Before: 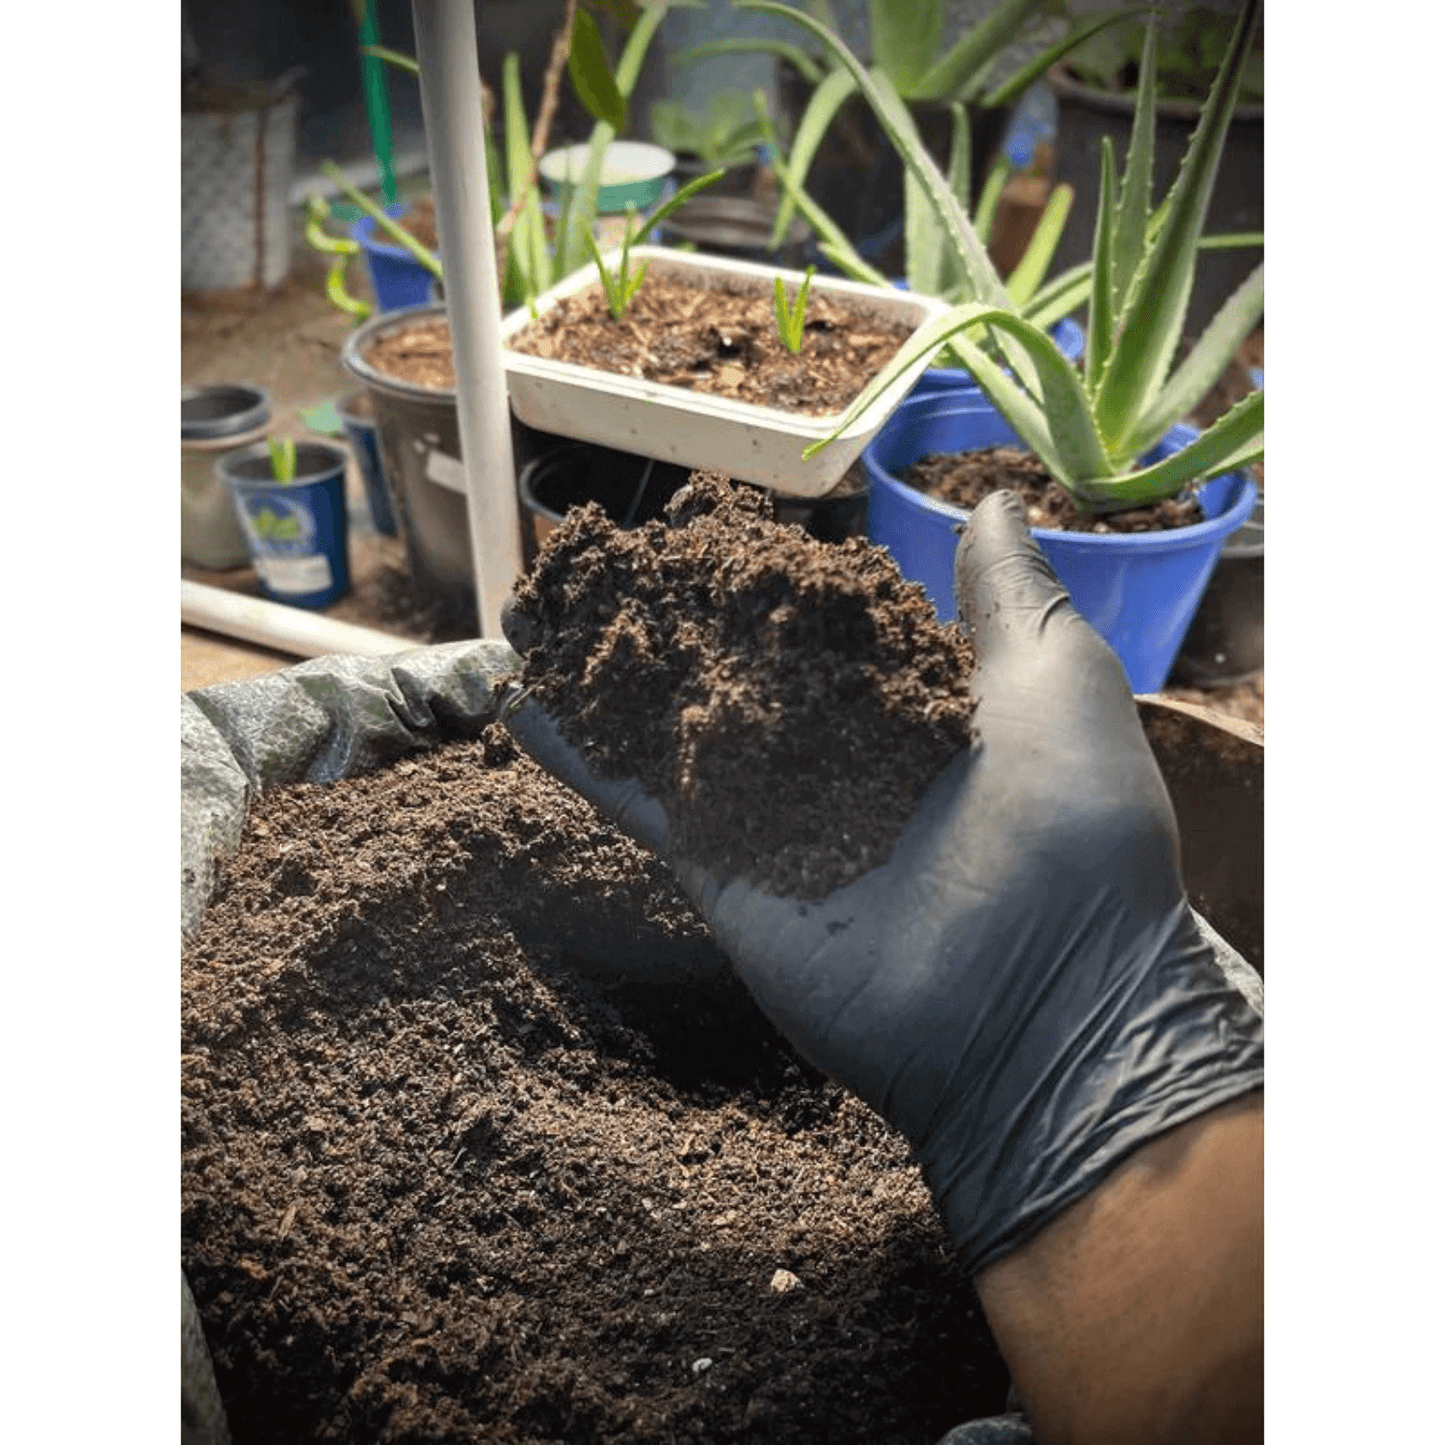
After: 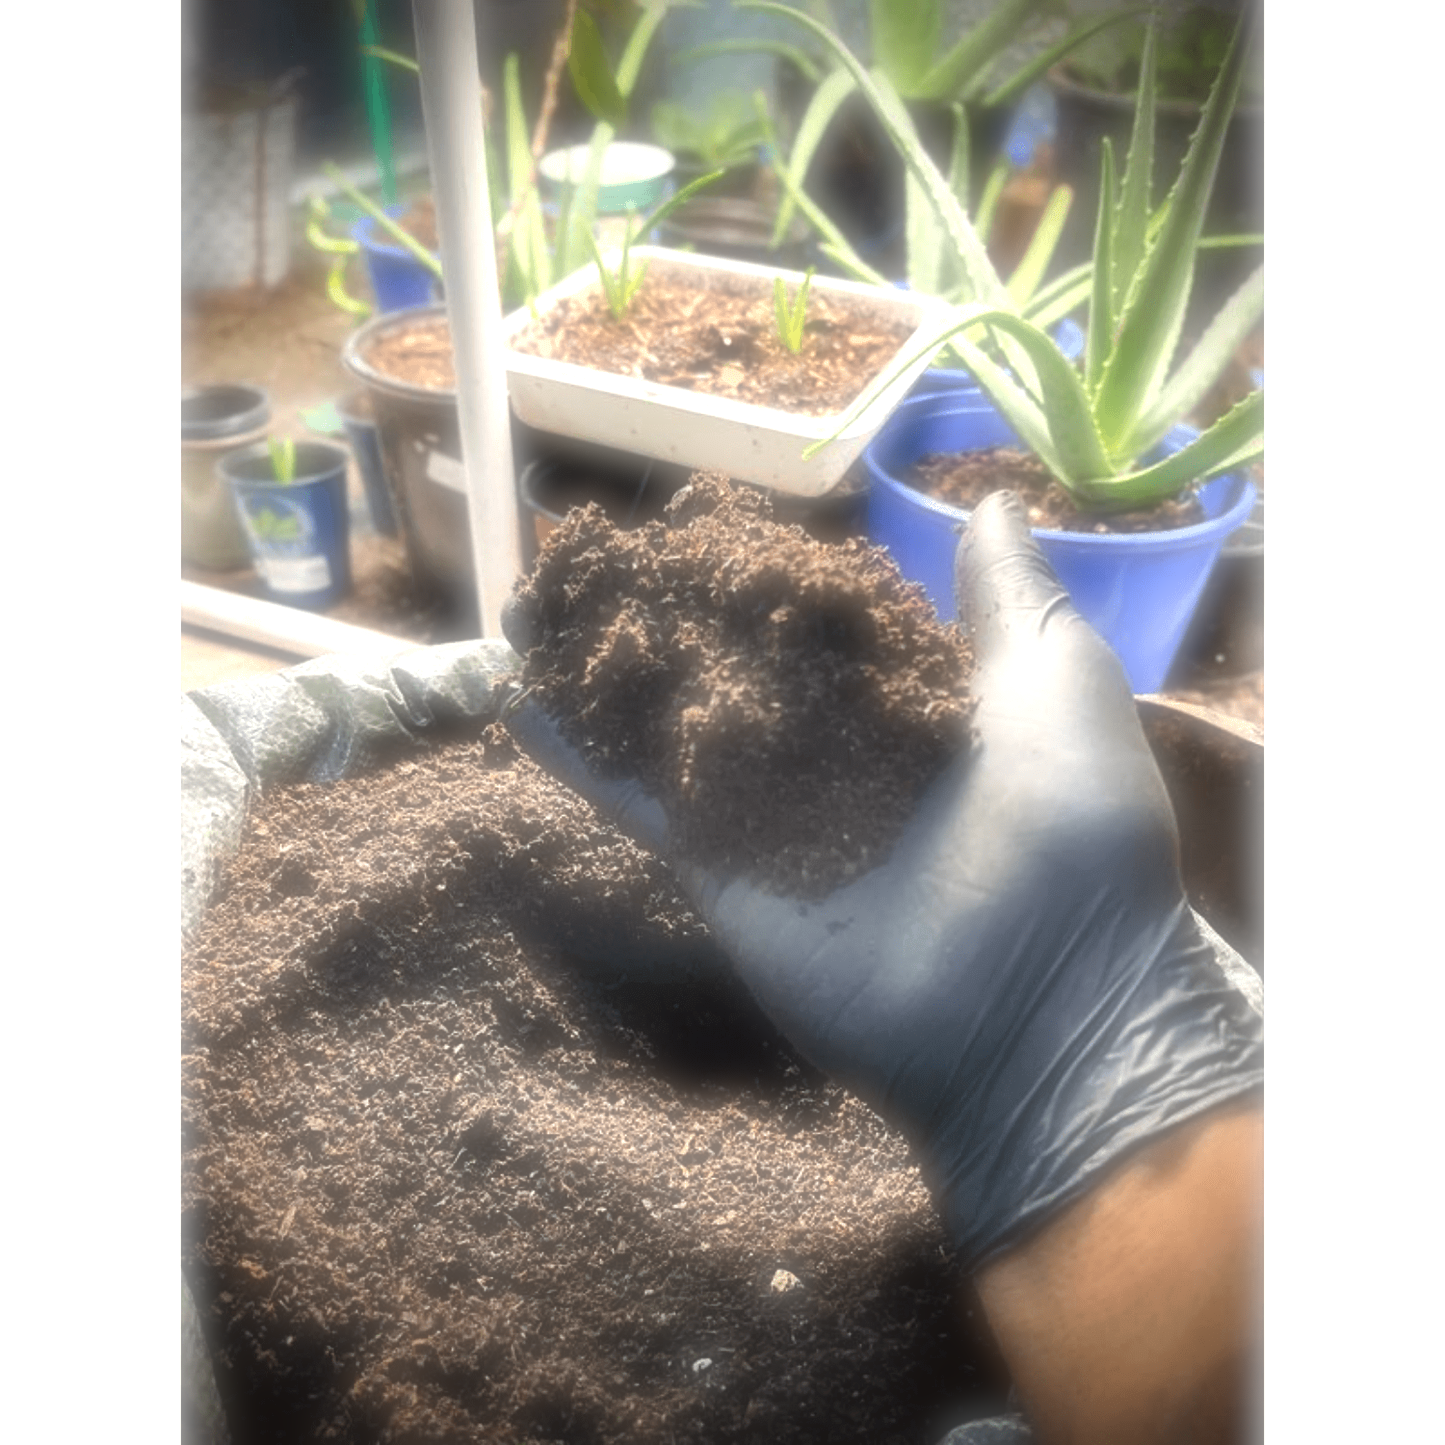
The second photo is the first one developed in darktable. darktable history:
soften: on, module defaults
exposure: black level correction 0, exposure 1 EV, compensate highlight preservation false
